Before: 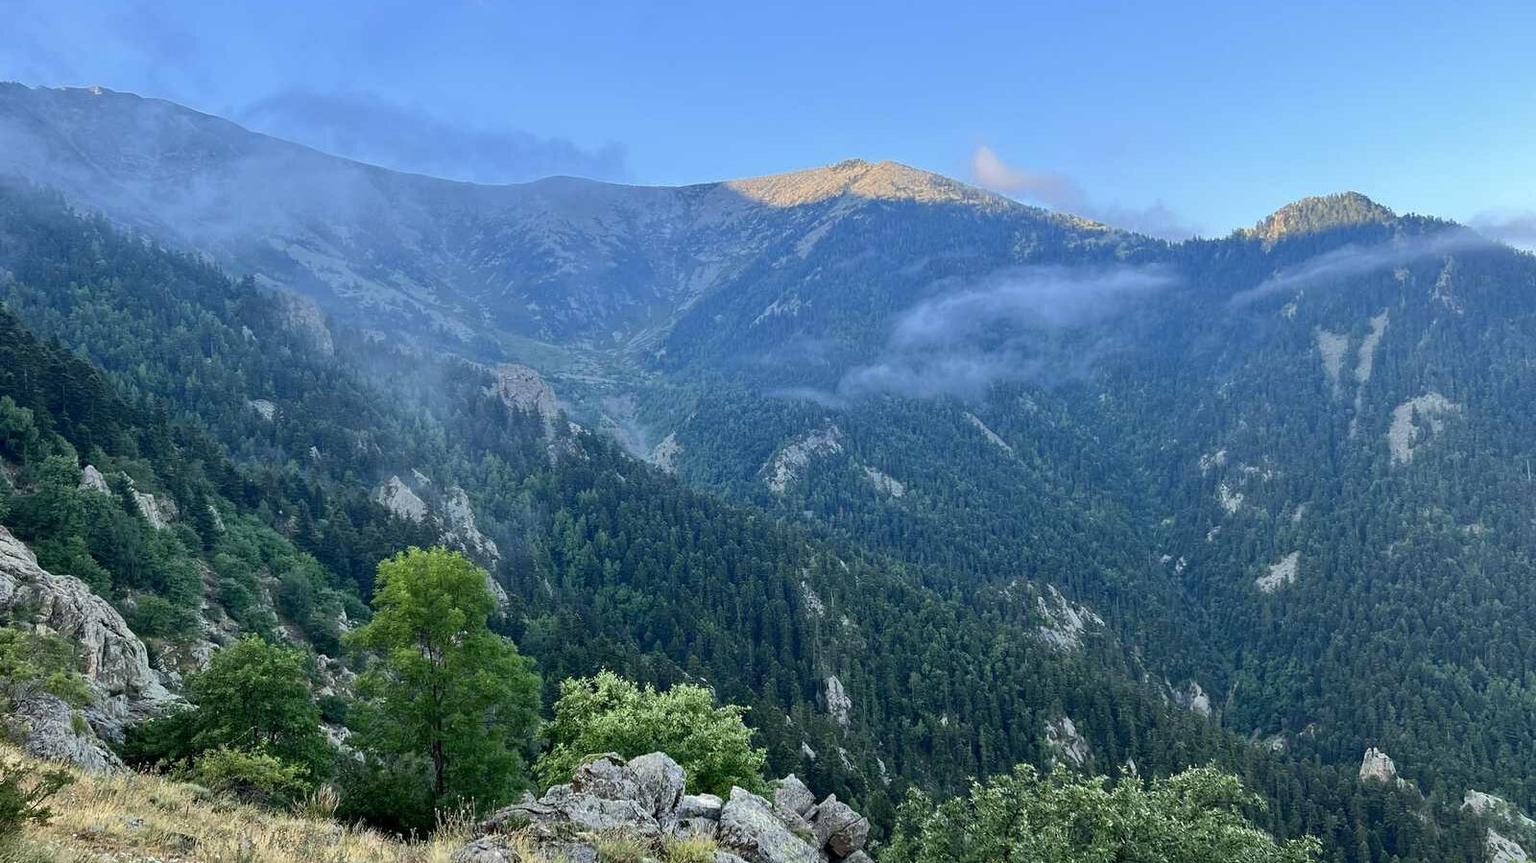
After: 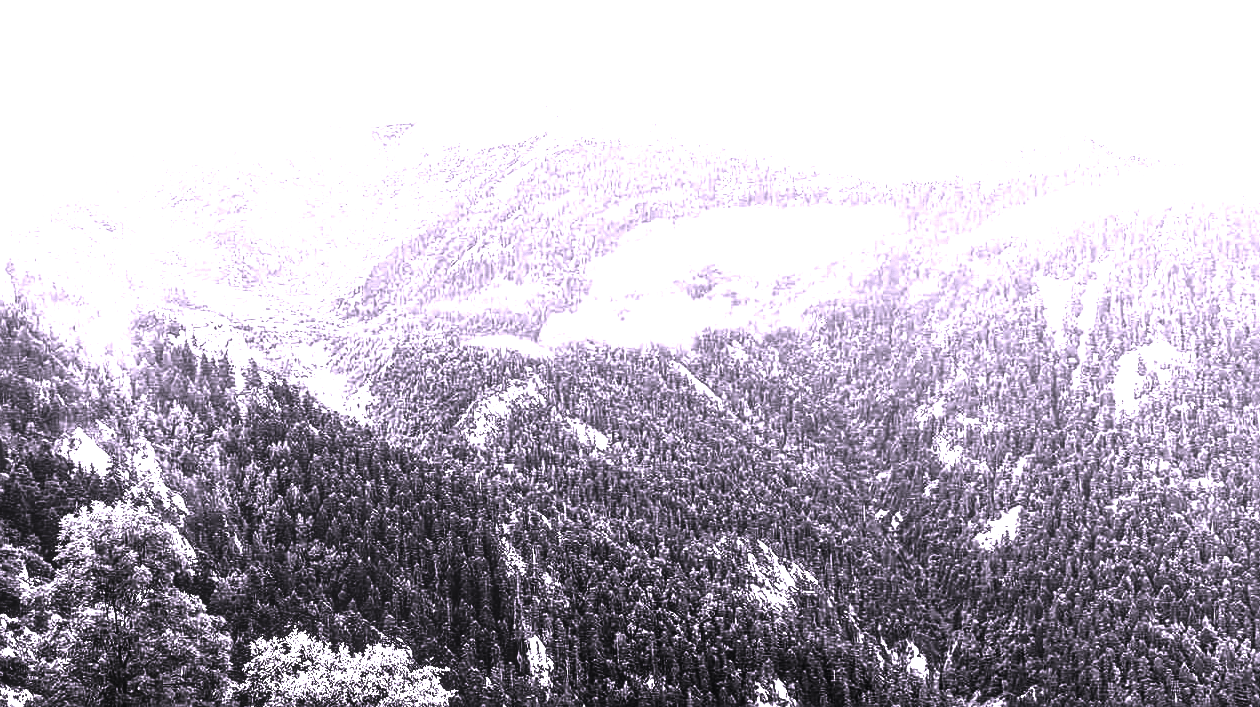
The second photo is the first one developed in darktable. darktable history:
color correction: highlights a* 16.11, highlights b* -20.43
crop and rotate: left 20.837%, top 7.725%, right 0.363%, bottom 13.531%
local contrast: on, module defaults
exposure: exposure 2.005 EV, compensate exposure bias true, compensate highlight preservation false
tone equalizer: -8 EV -0.377 EV, -7 EV -0.384 EV, -6 EV -0.337 EV, -5 EV -0.193 EV, -3 EV 0.213 EV, -2 EV 0.347 EV, -1 EV 0.392 EV, +0 EV 0.394 EV, luminance estimator HSV value / RGB max
sharpen: on, module defaults
contrast brightness saturation: contrast 0.019, brightness -0.998, saturation -0.987
